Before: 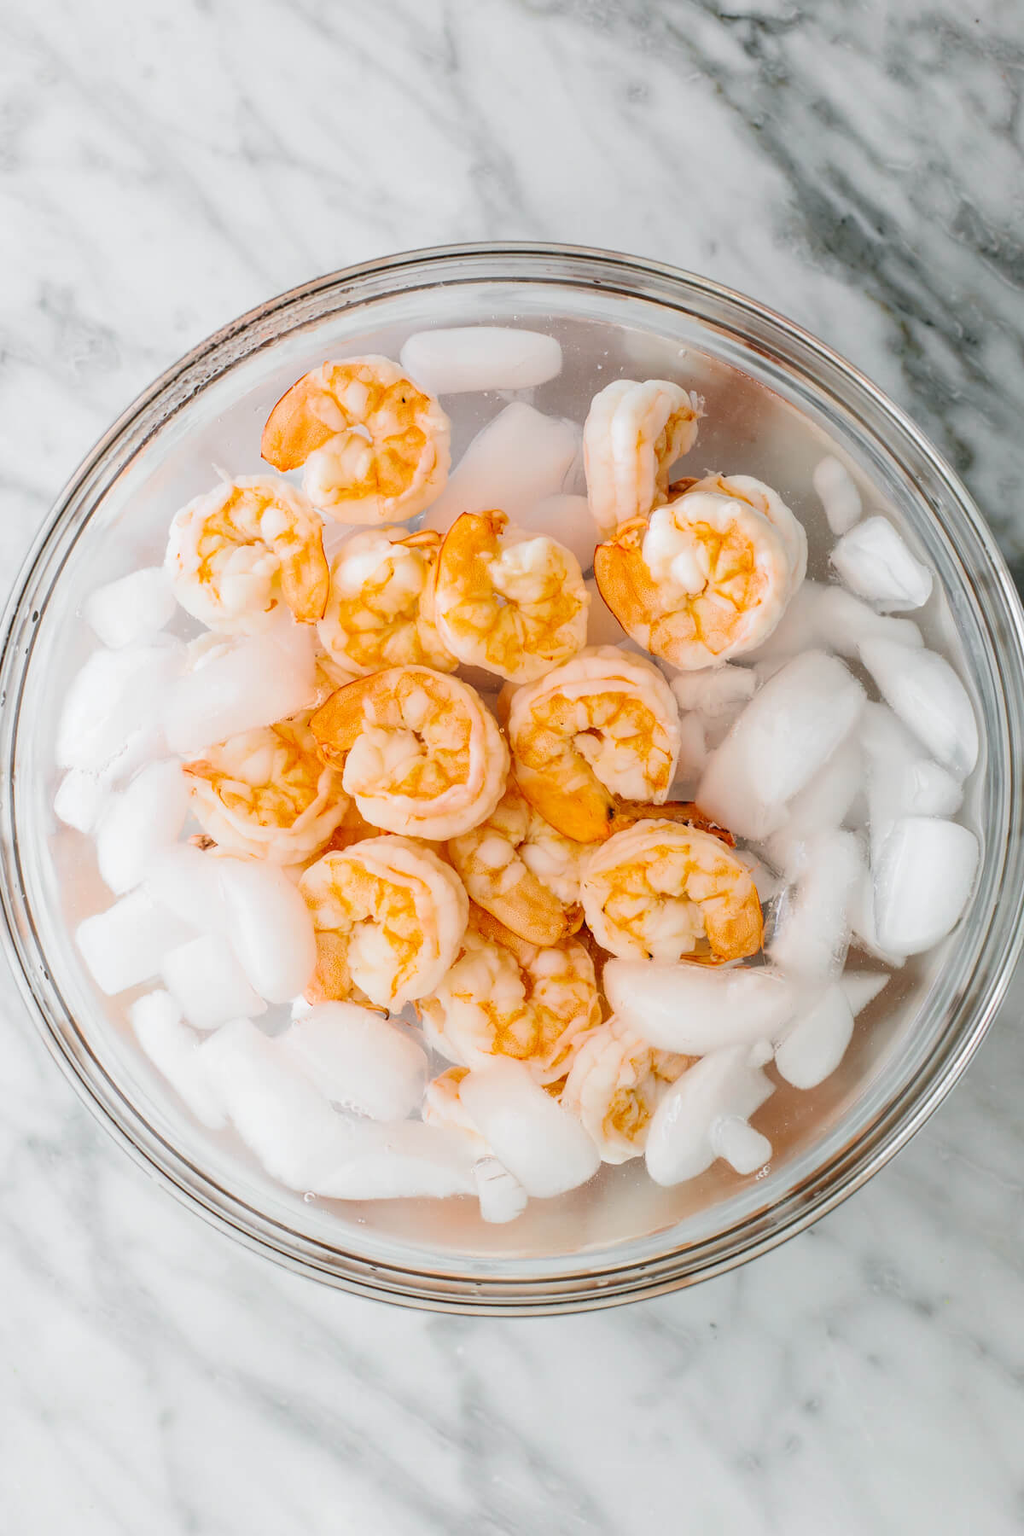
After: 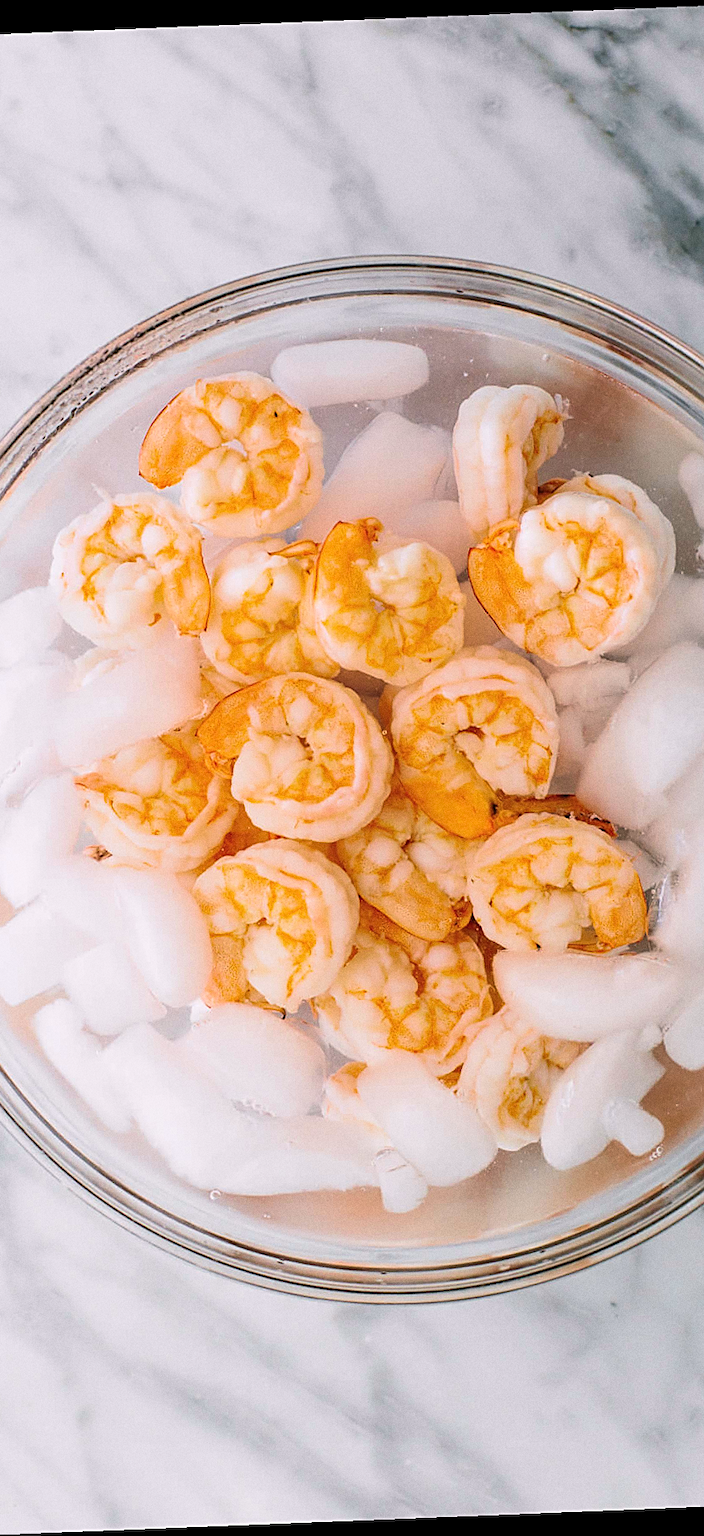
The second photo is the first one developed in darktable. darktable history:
color balance rgb: shadows lift › chroma 1.41%, shadows lift › hue 260°, power › chroma 0.5%, power › hue 260°, highlights gain › chroma 1%, highlights gain › hue 27°, saturation formula JzAzBz (2021)
rotate and perspective: rotation -2.29°, automatic cropping off
white balance: red 0.982, blue 1.018
crop and rotate: left 12.648%, right 20.685%
grain: coarseness 0.09 ISO
velvia: on, module defaults
sharpen: on, module defaults
